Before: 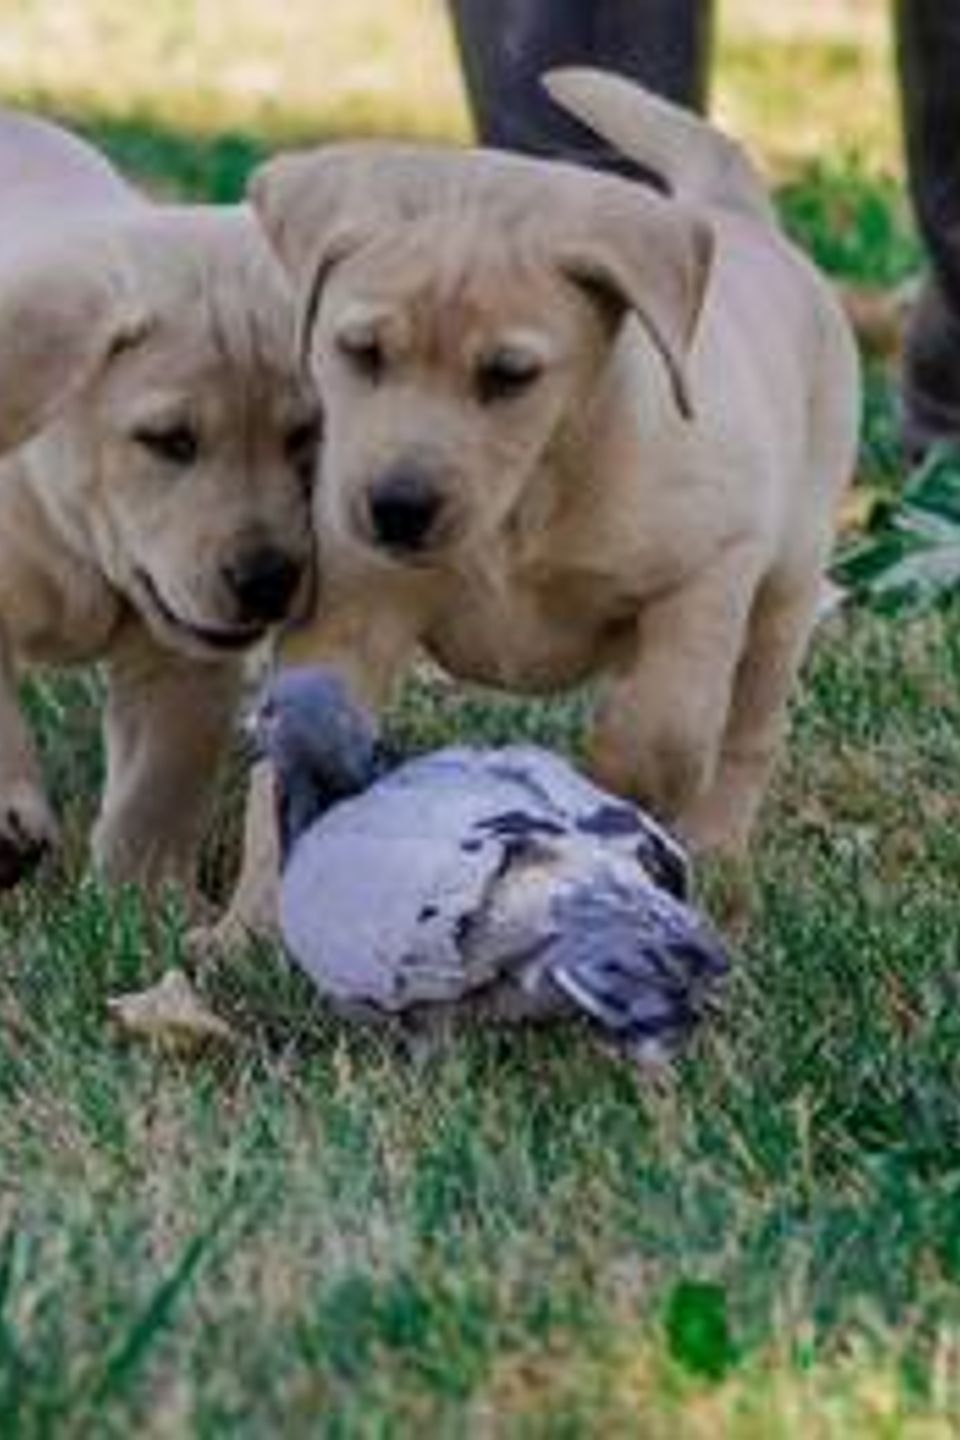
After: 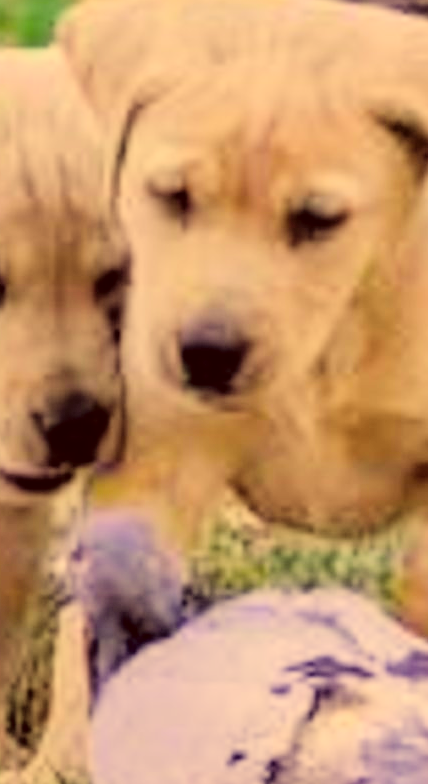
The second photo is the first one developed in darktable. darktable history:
crop: left 19.916%, top 10.836%, right 35.481%, bottom 34.679%
exposure: exposure 1.241 EV, compensate highlight preservation false
color correction: highlights a* 9.82, highlights b* 38.58, shadows a* 14.15, shadows b* 3.62
contrast brightness saturation: brightness 0.145
filmic rgb: black relative exposure -7.65 EV, white relative exposure 4.56 EV, hardness 3.61
